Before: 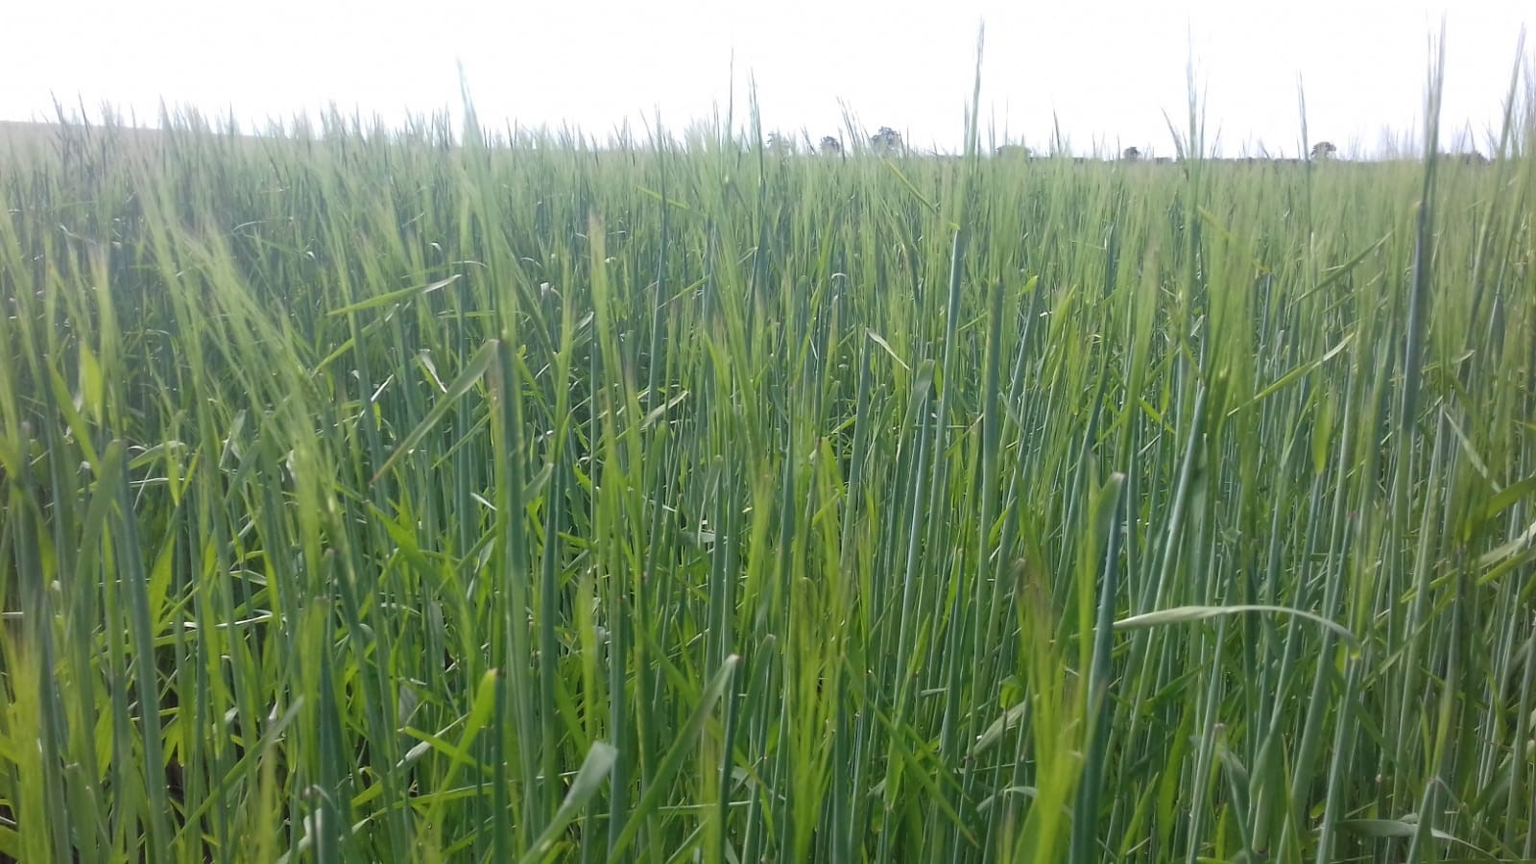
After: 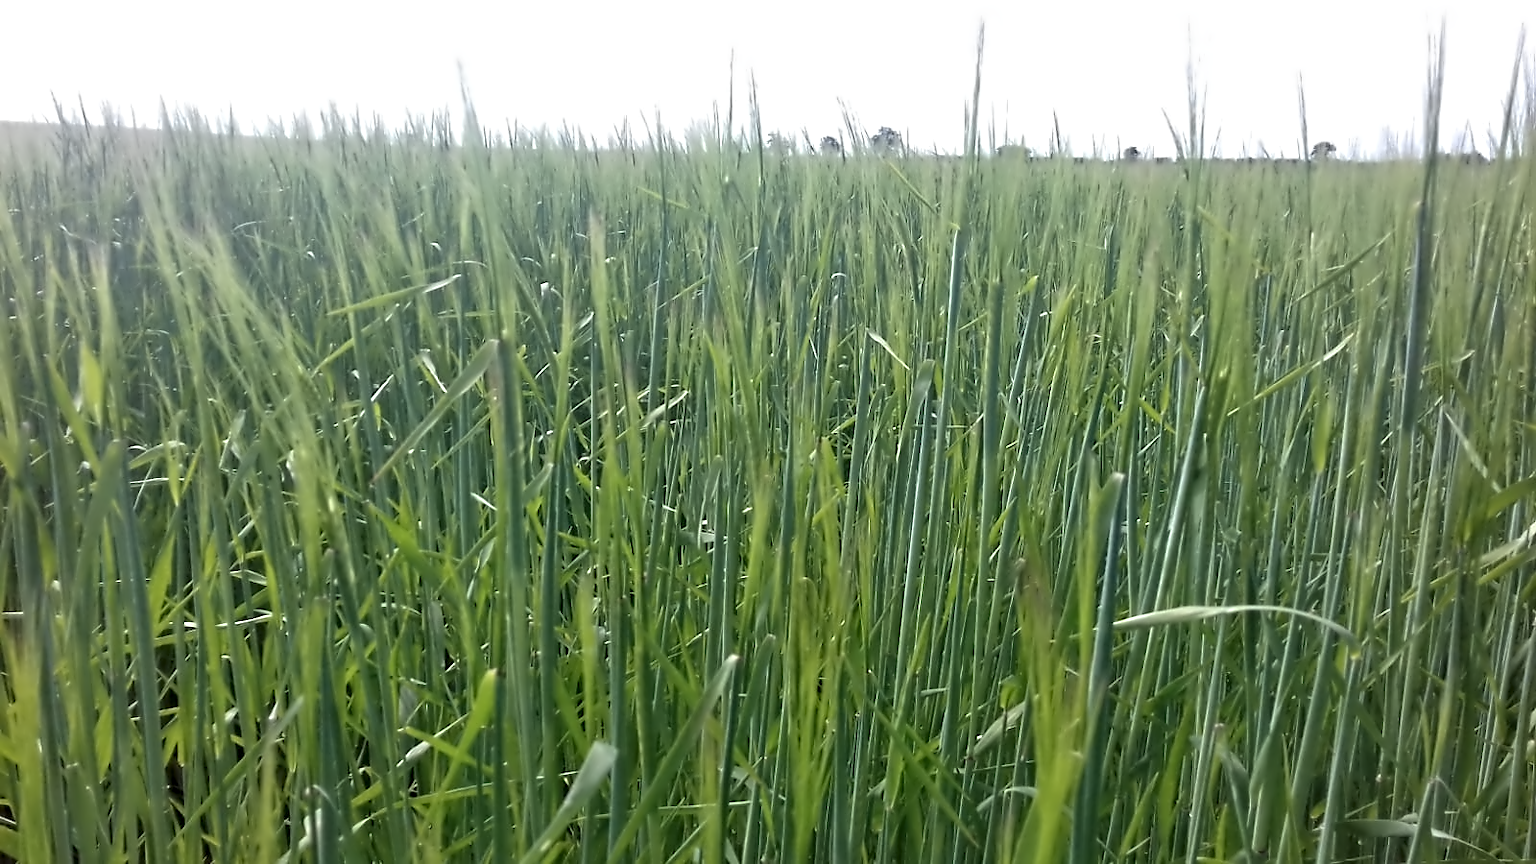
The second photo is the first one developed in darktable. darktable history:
contrast equalizer: y [[0.5, 0.542, 0.583, 0.625, 0.667, 0.708], [0.5 ×6], [0.5 ×6], [0, 0.033, 0.067, 0.1, 0.133, 0.167], [0, 0.05, 0.1, 0.15, 0.2, 0.25]]
